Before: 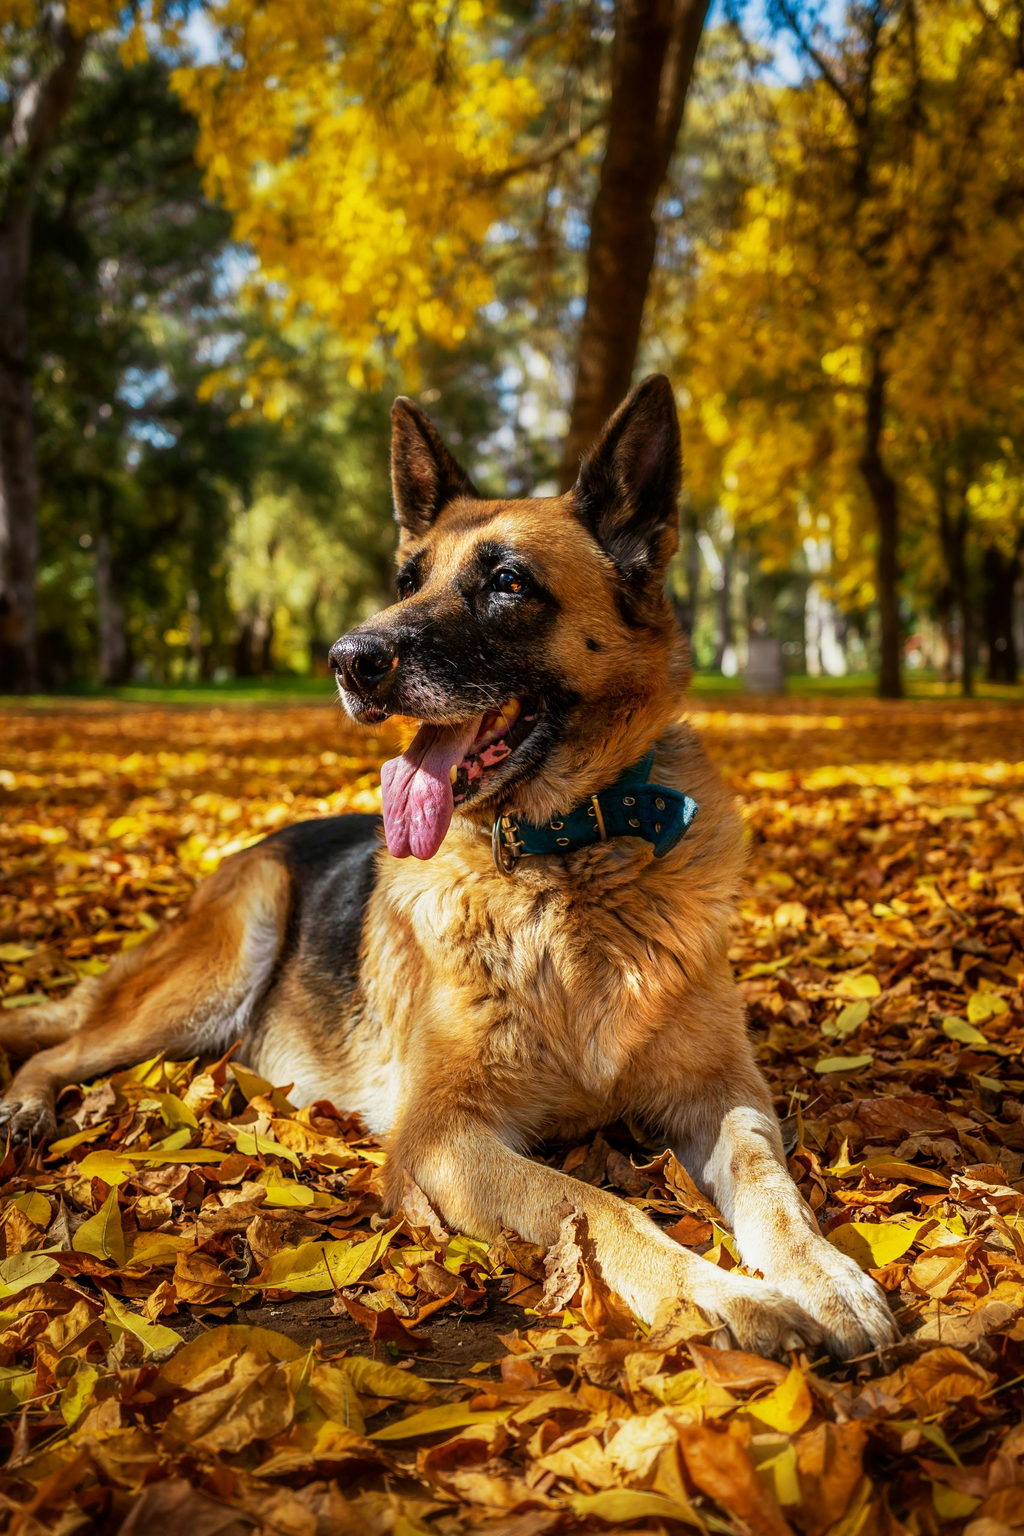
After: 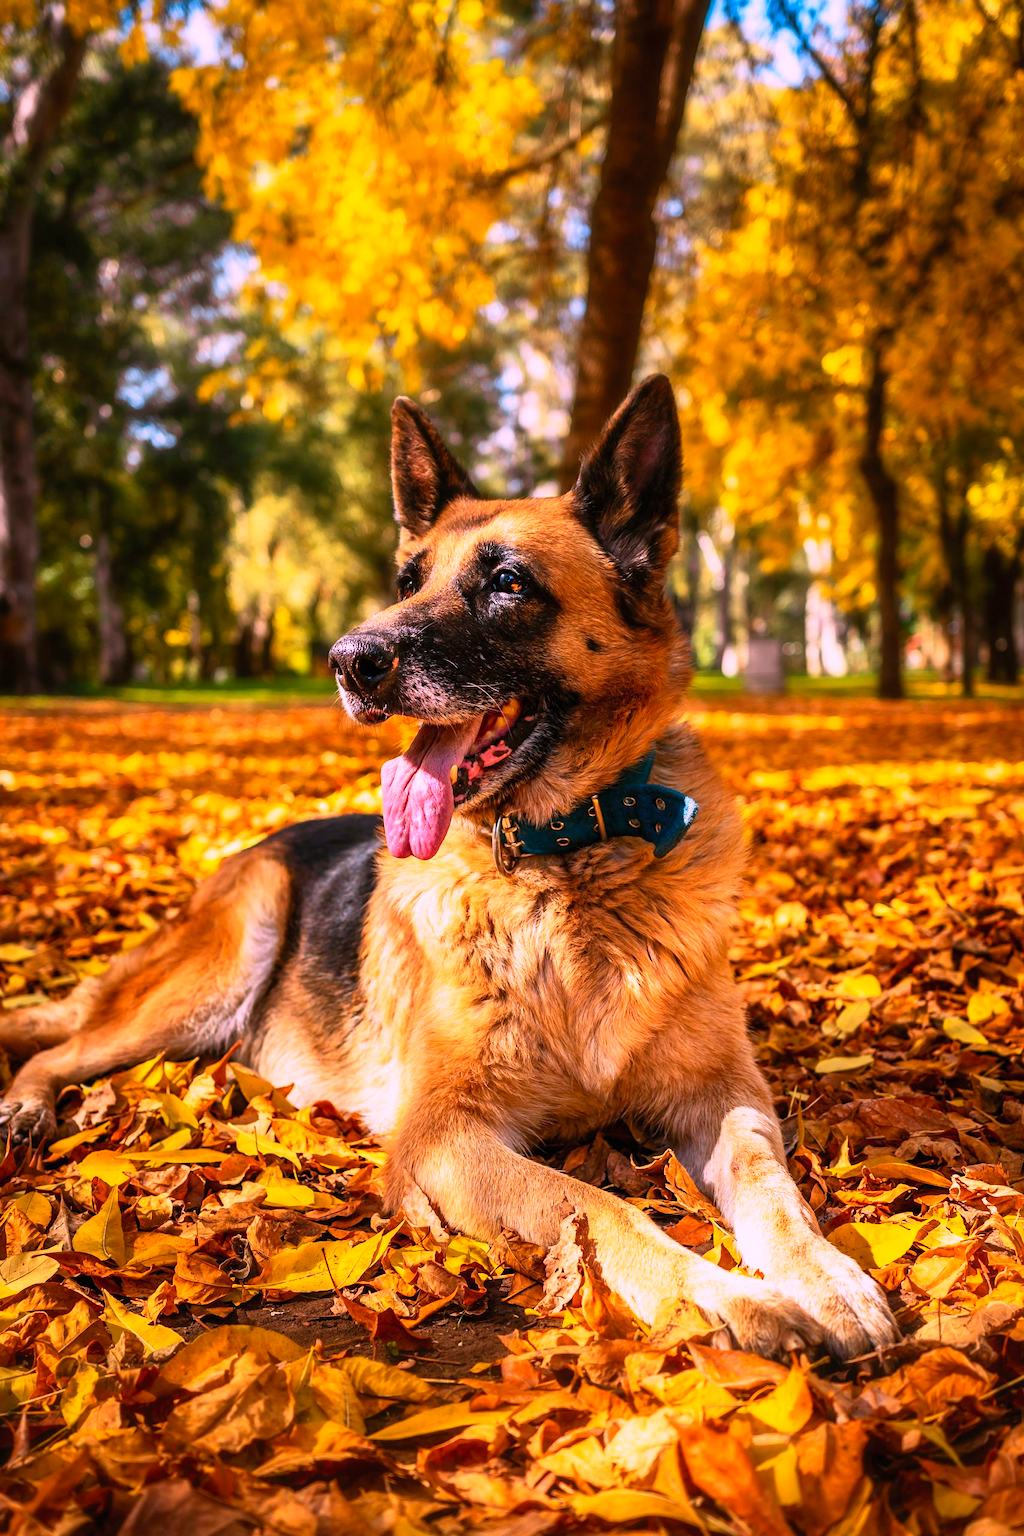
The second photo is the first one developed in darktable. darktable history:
white balance: red 1.188, blue 1.11
contrast brightness saturation: contrast 0.2, brightness 0.16, saturation 0.22
